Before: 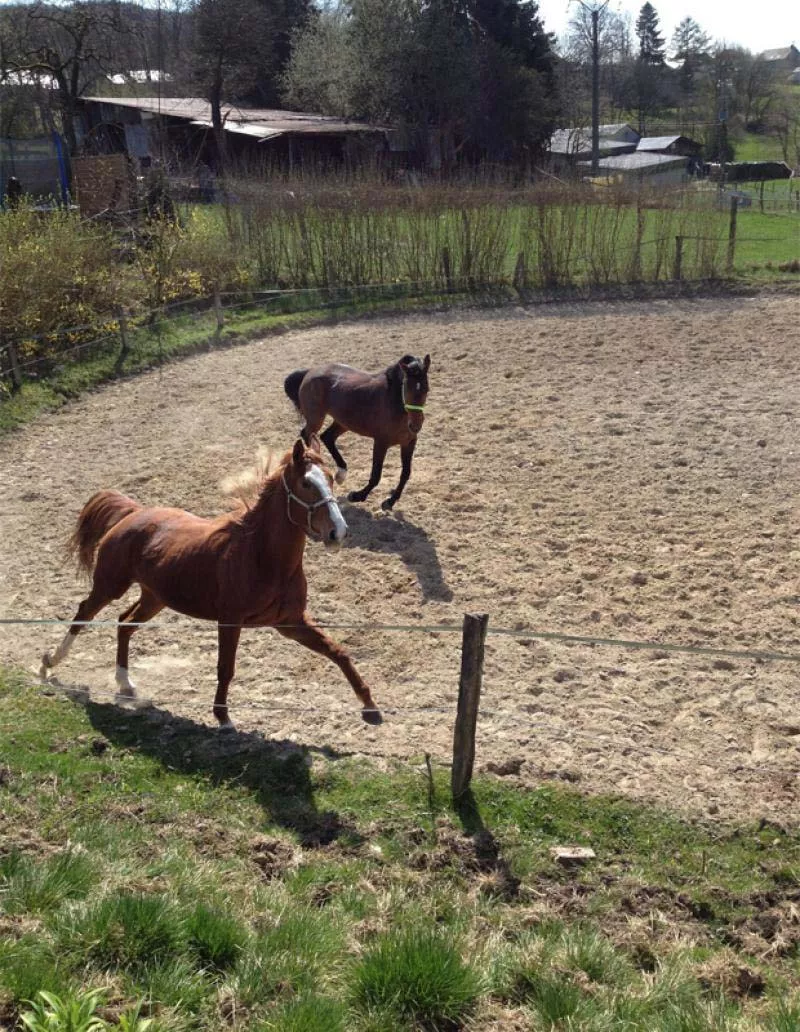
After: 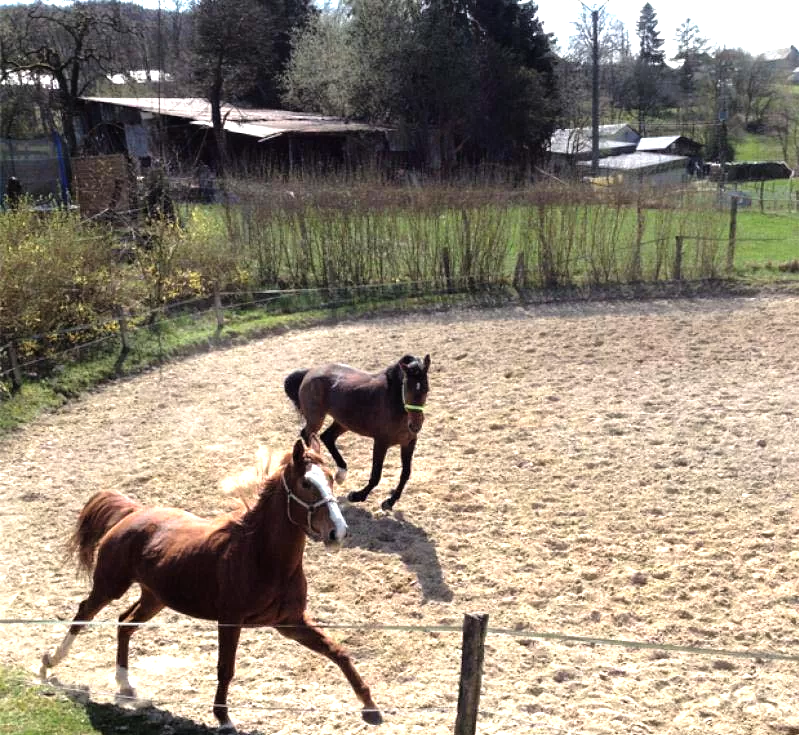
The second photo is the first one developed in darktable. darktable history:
crop: right 0.001%, bottom 28.744%
tone equalizer: -8 EV -1.07 EV, -7 EV -0.982 EV, -6 EV -0.852 EV, -5 EV -0.566 EV, -3 EV 0.608 EV, -2 EV 0.852 EV, -1 EV 0.992 EV, +0 EV 1.07 EV
base curve: curves: ch0 [(0, 0) (0.472, 0.455) (1, 1)], preserve colors none
